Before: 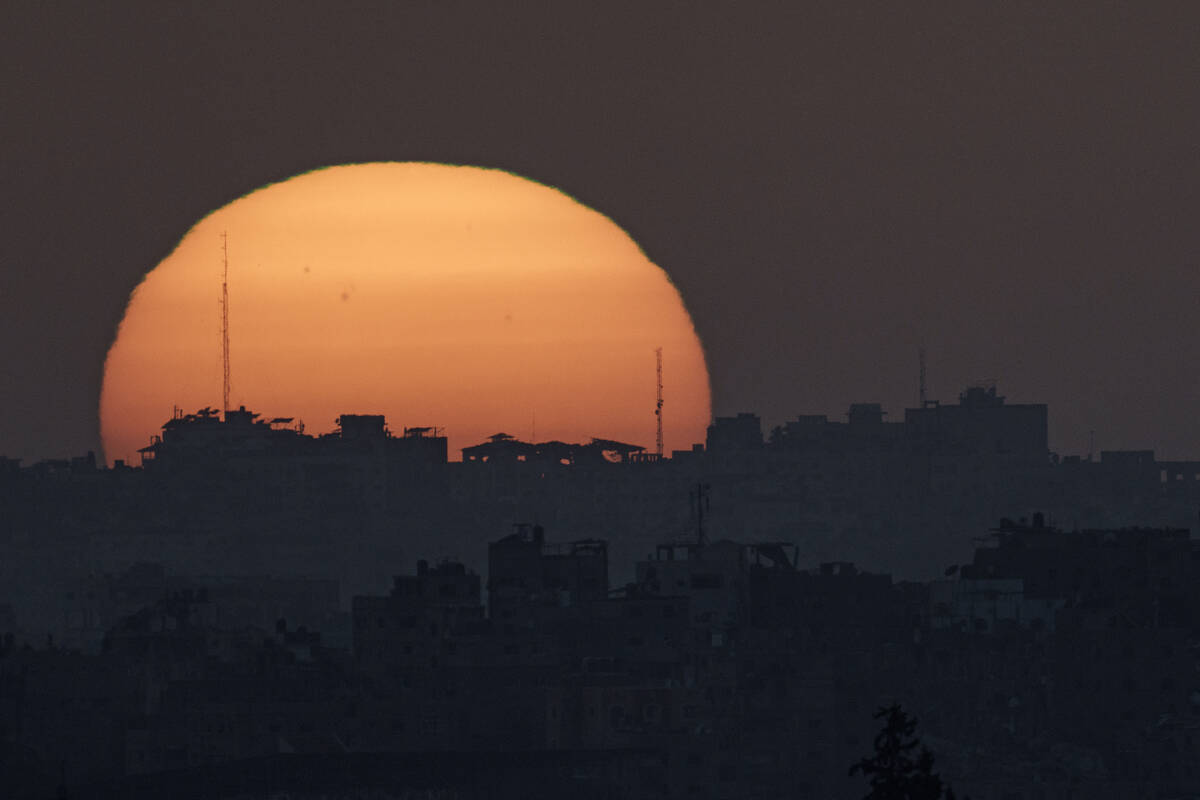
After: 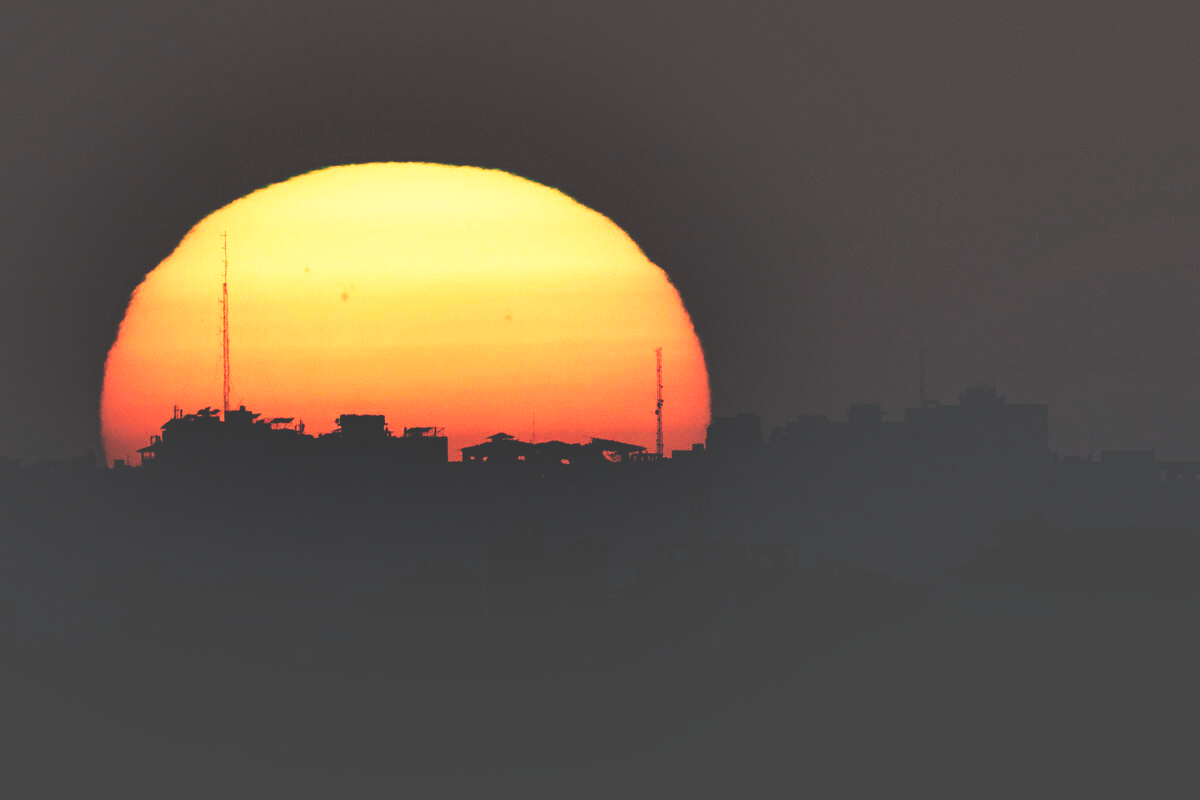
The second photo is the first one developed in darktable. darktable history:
base curve: curves: ch0 [(0, 0.036) (0.007, 0.037) (0.604, 0.887) (1, 1)], preserve colors none
tone equalizer: -8 EV -0.764 EV, -7 EV -0.718 EV, -6 EV -0.568 EV, -5 EV -0.372 EV, -3 EV 0.389 EV, -2 EV 0.6 EV, -1 EV 0.681 EV, +0 EV 0.728 EV, smoothing diameter 2.13%, edges refinement/feathering 24.47, mask exposure compensation -1.57 EV, filter diffusion 5
shadows and highlights: soften with gaussian
